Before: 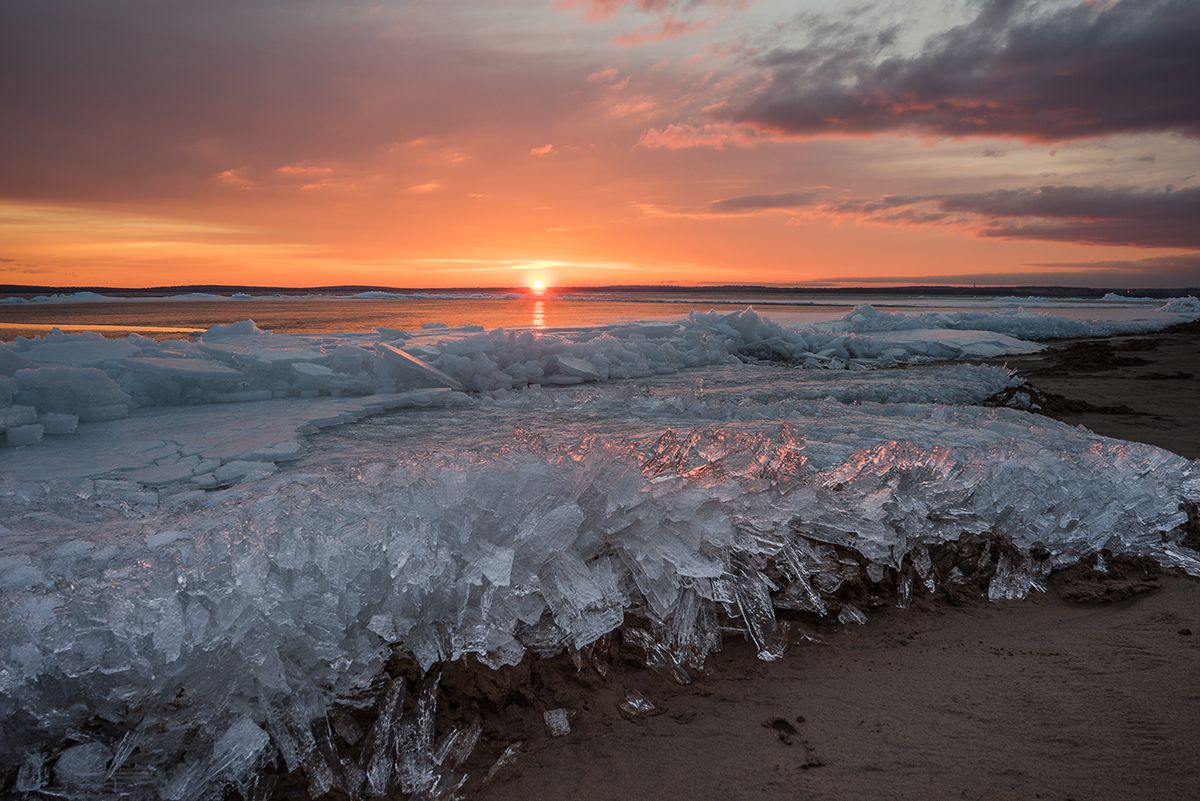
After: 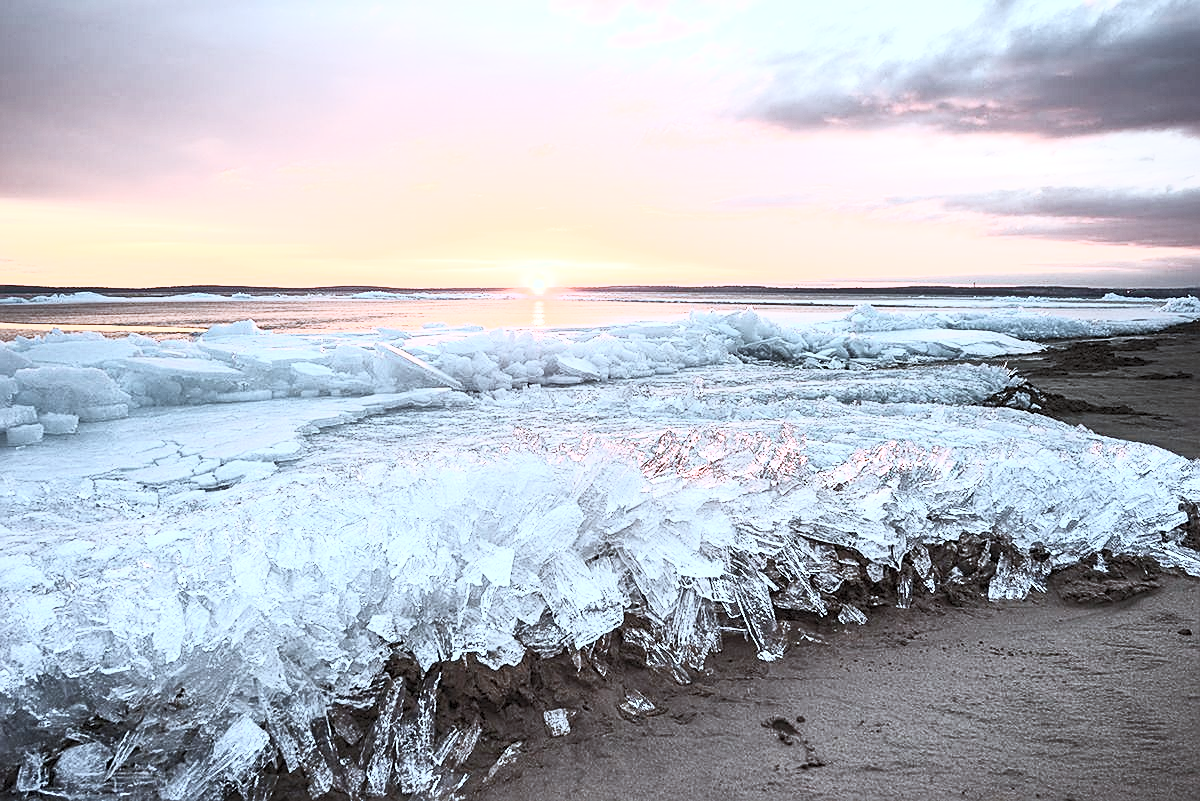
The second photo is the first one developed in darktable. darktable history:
exposure: black level correction 0, exposure 1.2 EV, compensate exposure bias true, compensate highlight preservation false
contrast brightness saturation: contrast 0.57, brightness 0.57, saturation -0.34
tone curve: curves: ch0 [(0, 0) (0.004, 0.002) (0.02, 0.013) (0.218, 0.218) (0.664, 0.718) (0.832, 0.873) (1, 1)], preserve colors none
local contrast: mode bilateral grid, contrast 20, coarseness 50, detail 102%, midtone range 0.2
shadows and highlights: shadows 25, highlights -25
white balance: emerald 1
sharpen: on, module defaults
color correction: highlights a* -4.18, highlights b* -10.81
